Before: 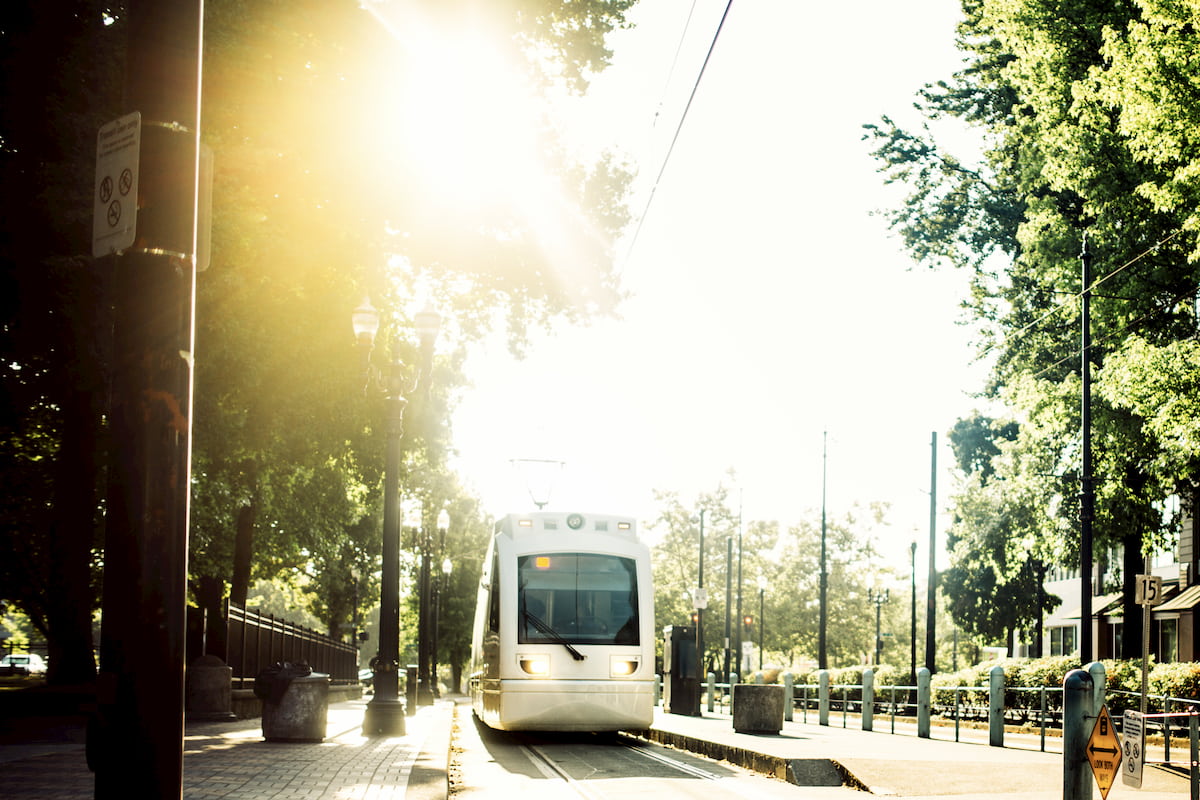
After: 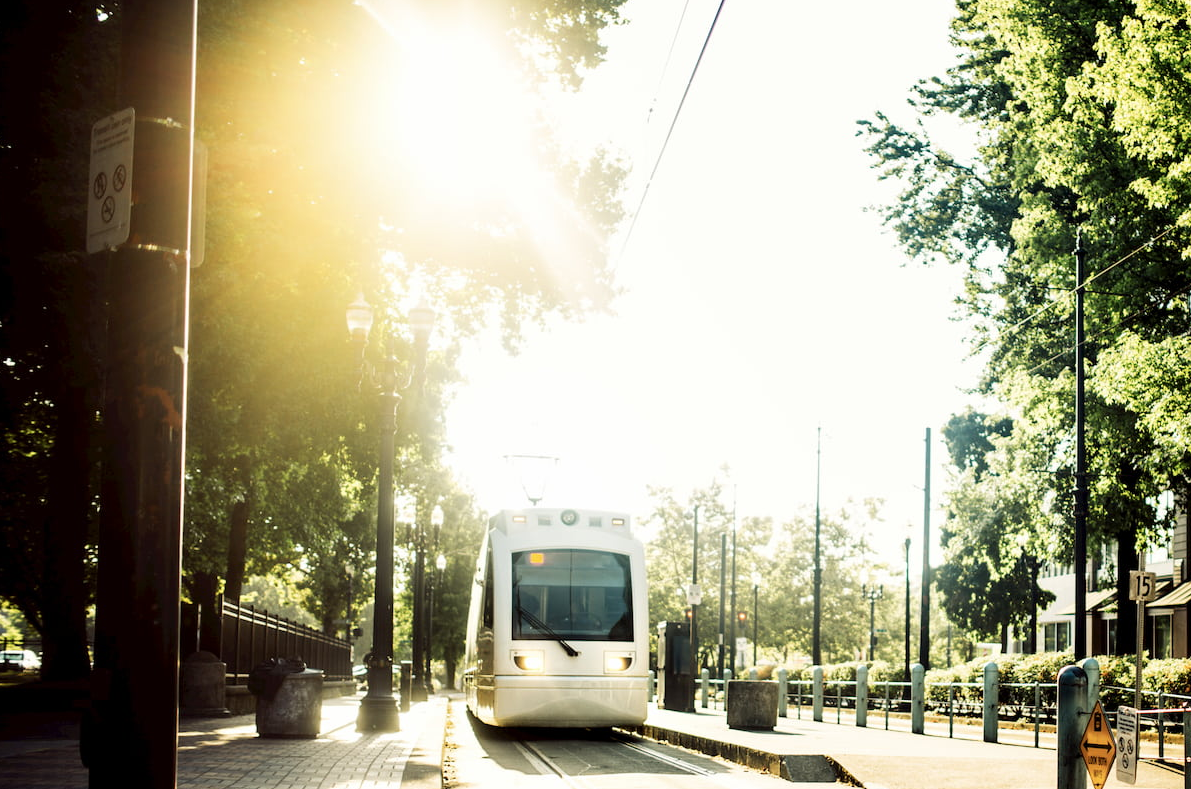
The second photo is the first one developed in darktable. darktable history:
crop: left 0.506%, top 0.58%, right 0.218%, bottom 0.758%
